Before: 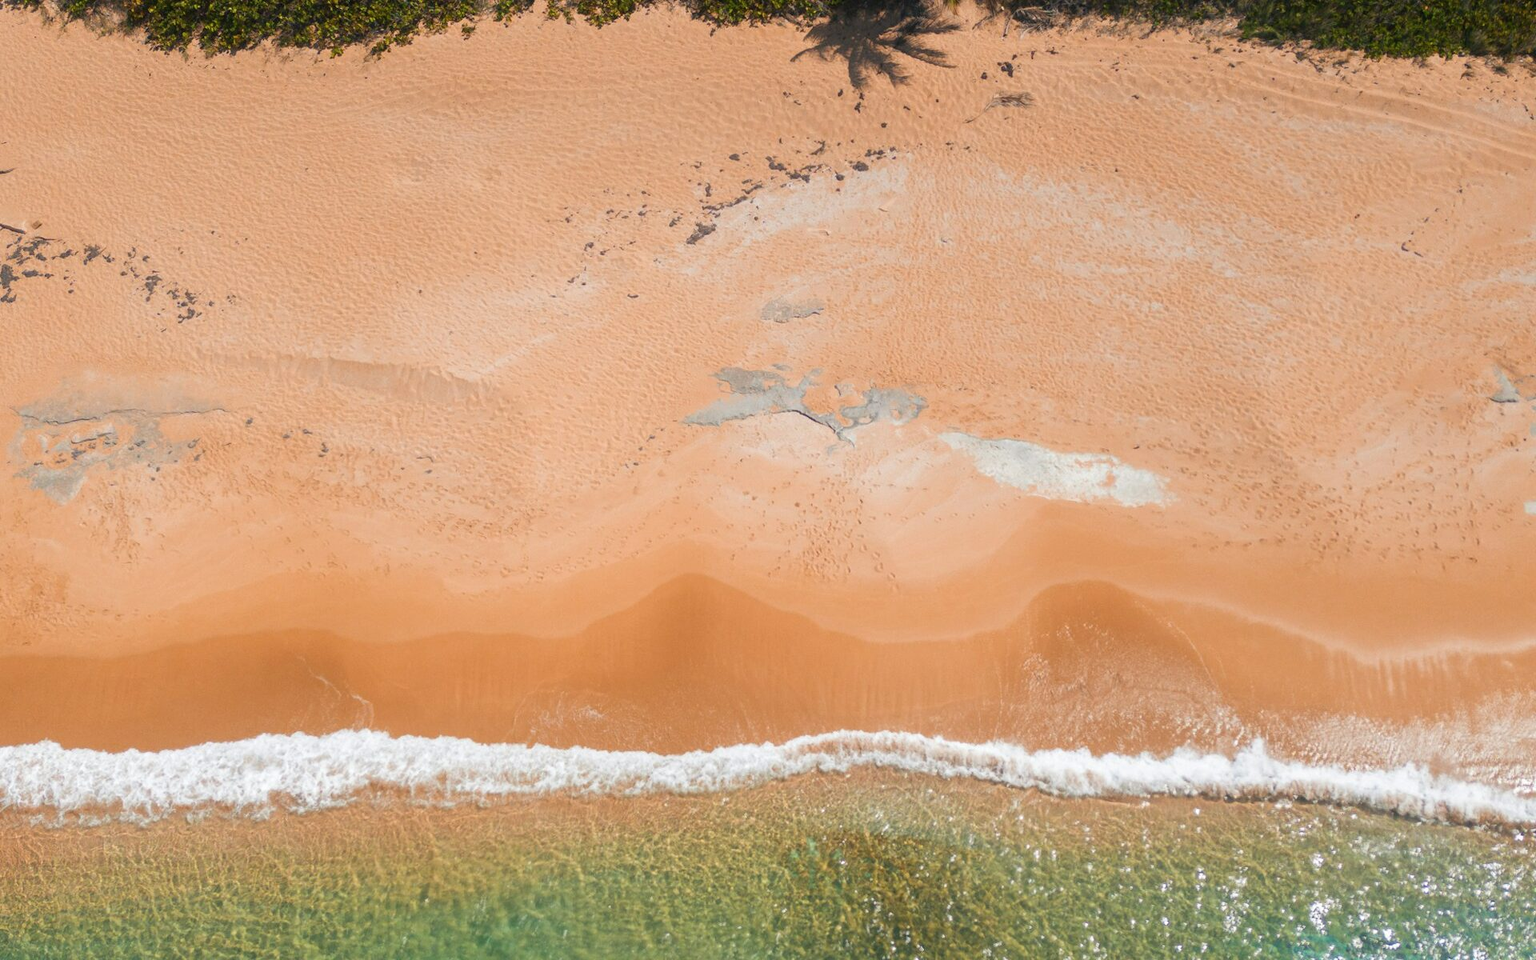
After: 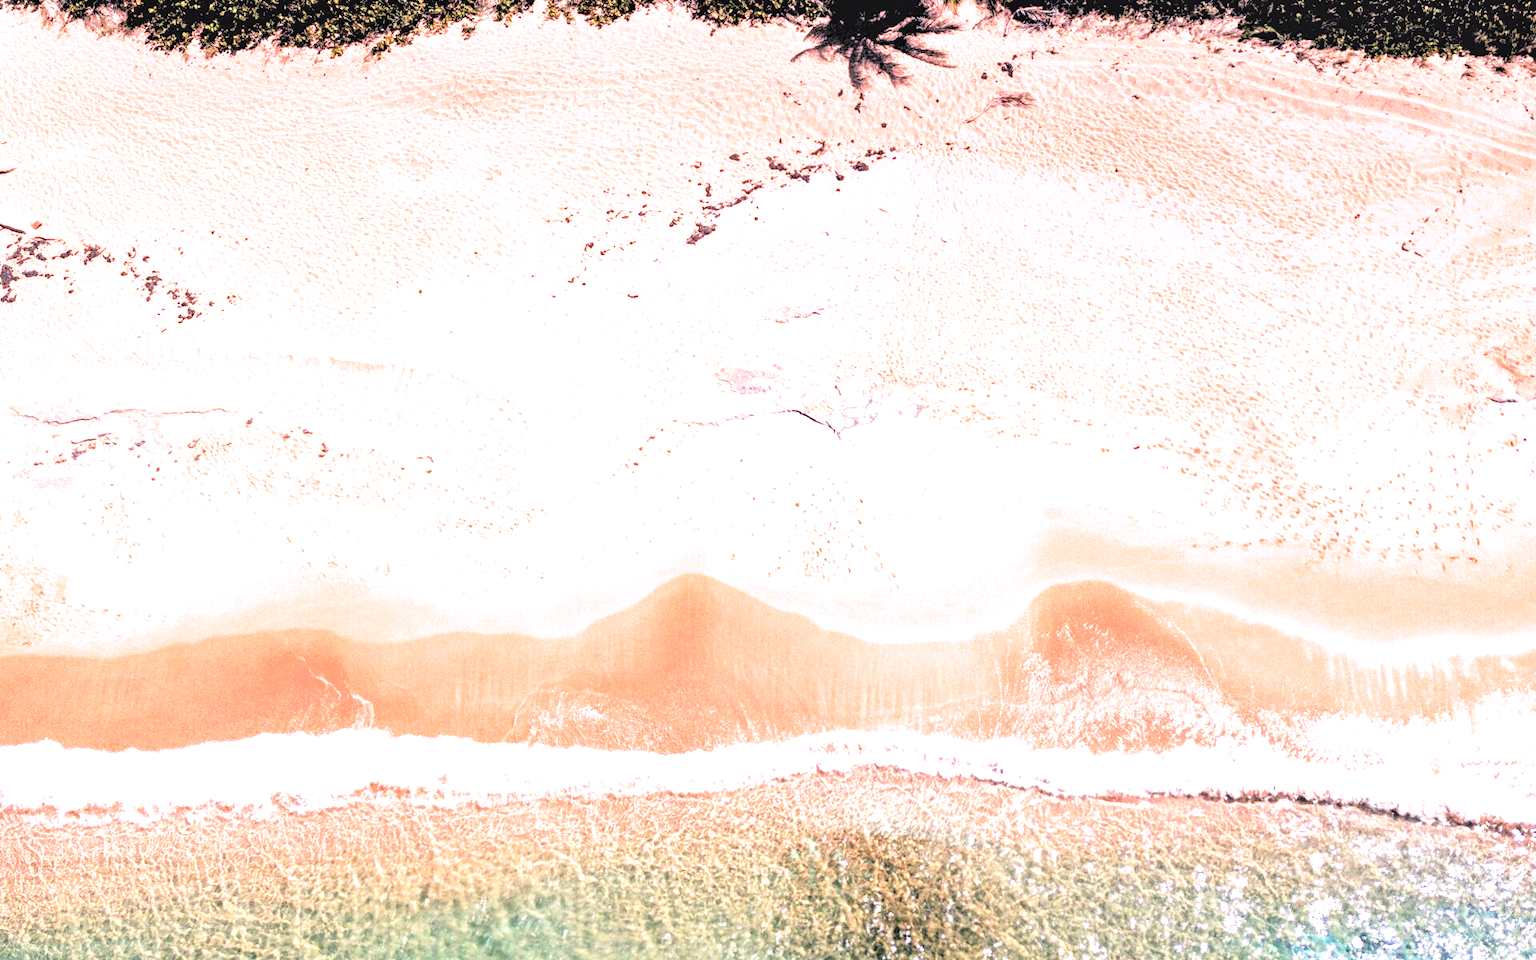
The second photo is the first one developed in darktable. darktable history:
shadows and highlights: radius 44.78, white point adjustment 6.64, compress 79.65%, highlights color adjustment 78.42%, soften with gaussian
local contrast: highlights 61%, detail 143%, midtone range 0.428
color correction: highlights a* 15.46, highlights b* -20.56
split-toning: shadows › saturation 0.61, highlights › saturation 0.58, balance -28.74, compress 87.36%
filmic rgb: middle gray luminance 13.55%, black relative exposure -1.97 EV, white relative exposure 3.1 EV, threshold 6 EV, target black luminance 0%, hardness 1.79, latitude 59.23%, contrast 1.728, highlights saturation mix 5%, shadows ↔ highlights balance -37.52%, add noise in highlights 0, color science v3 (2019), use custom middle-gray values true, iterations of high-quality reconstruction 0, contrast in highlights soft, enable highlight reconstruction true
levels: levels [0, 0.397, 0.955]
